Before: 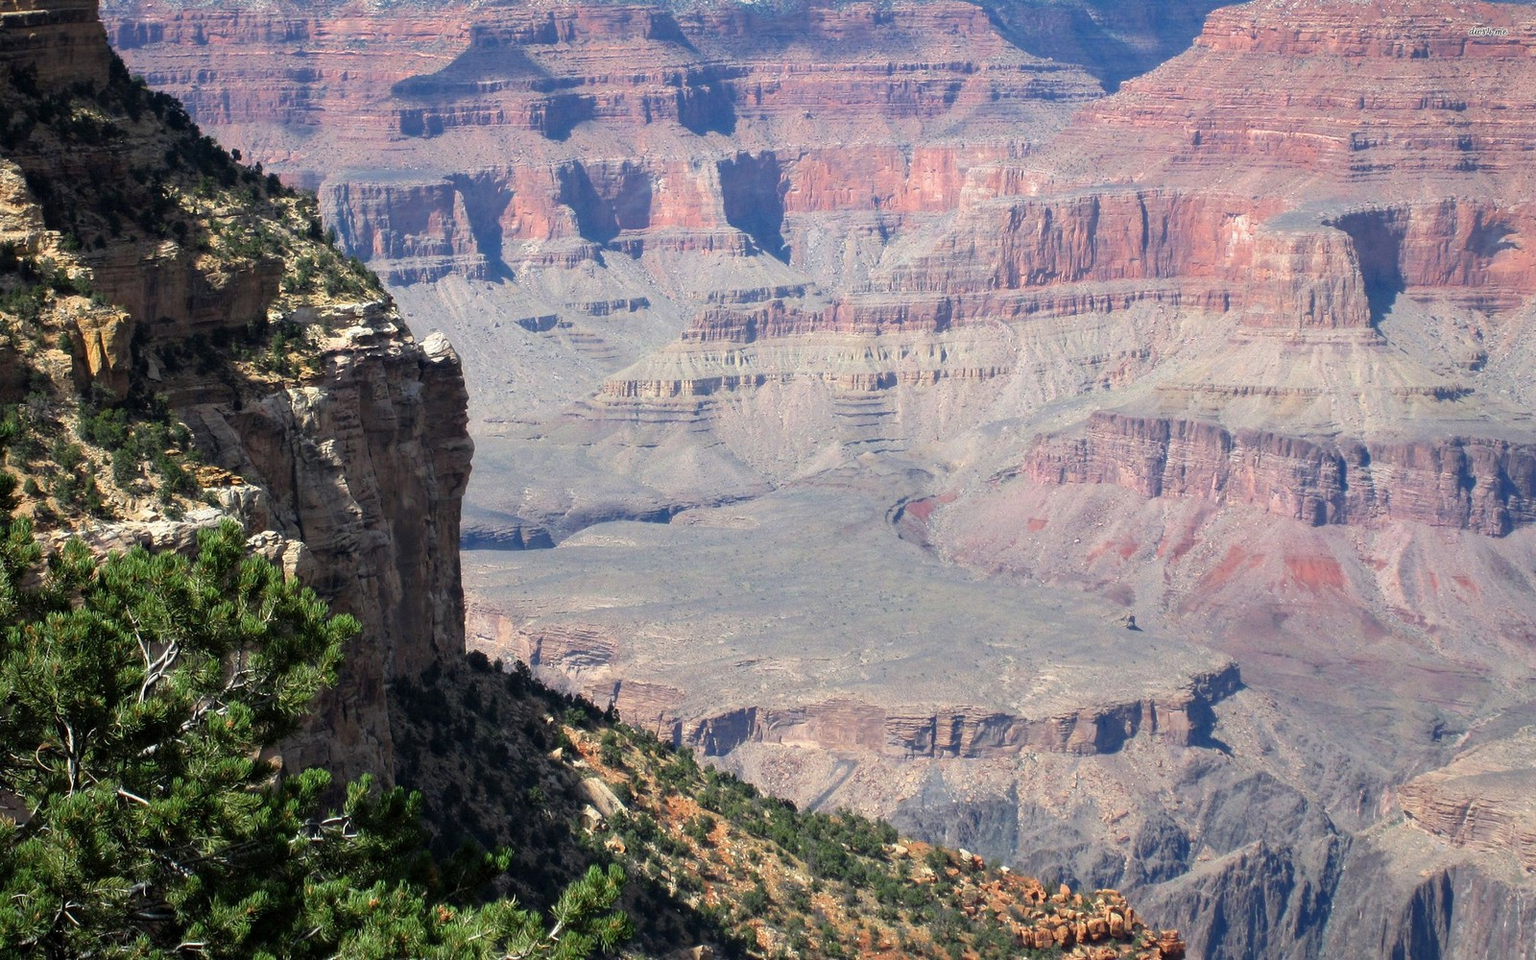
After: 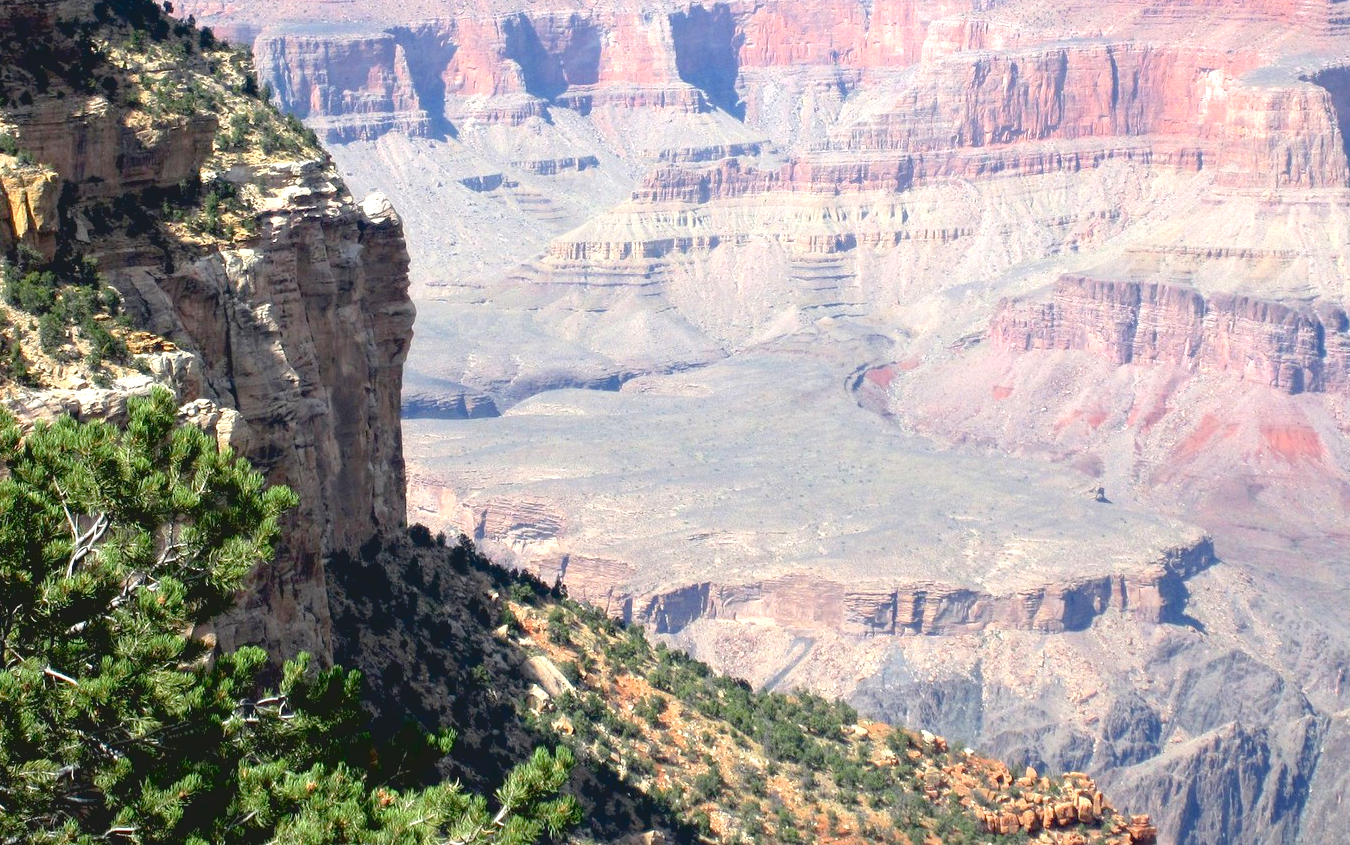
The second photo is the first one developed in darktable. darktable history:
exposure: black level correction 0.008, exposure 0.982 EV, compensate highlight preservation false
contrast brightness saturation: contrast -0.156, brightness 0.043, saturation -0.128
crop and rotate: left 4.937%, top 15.472%, right 10.64%
